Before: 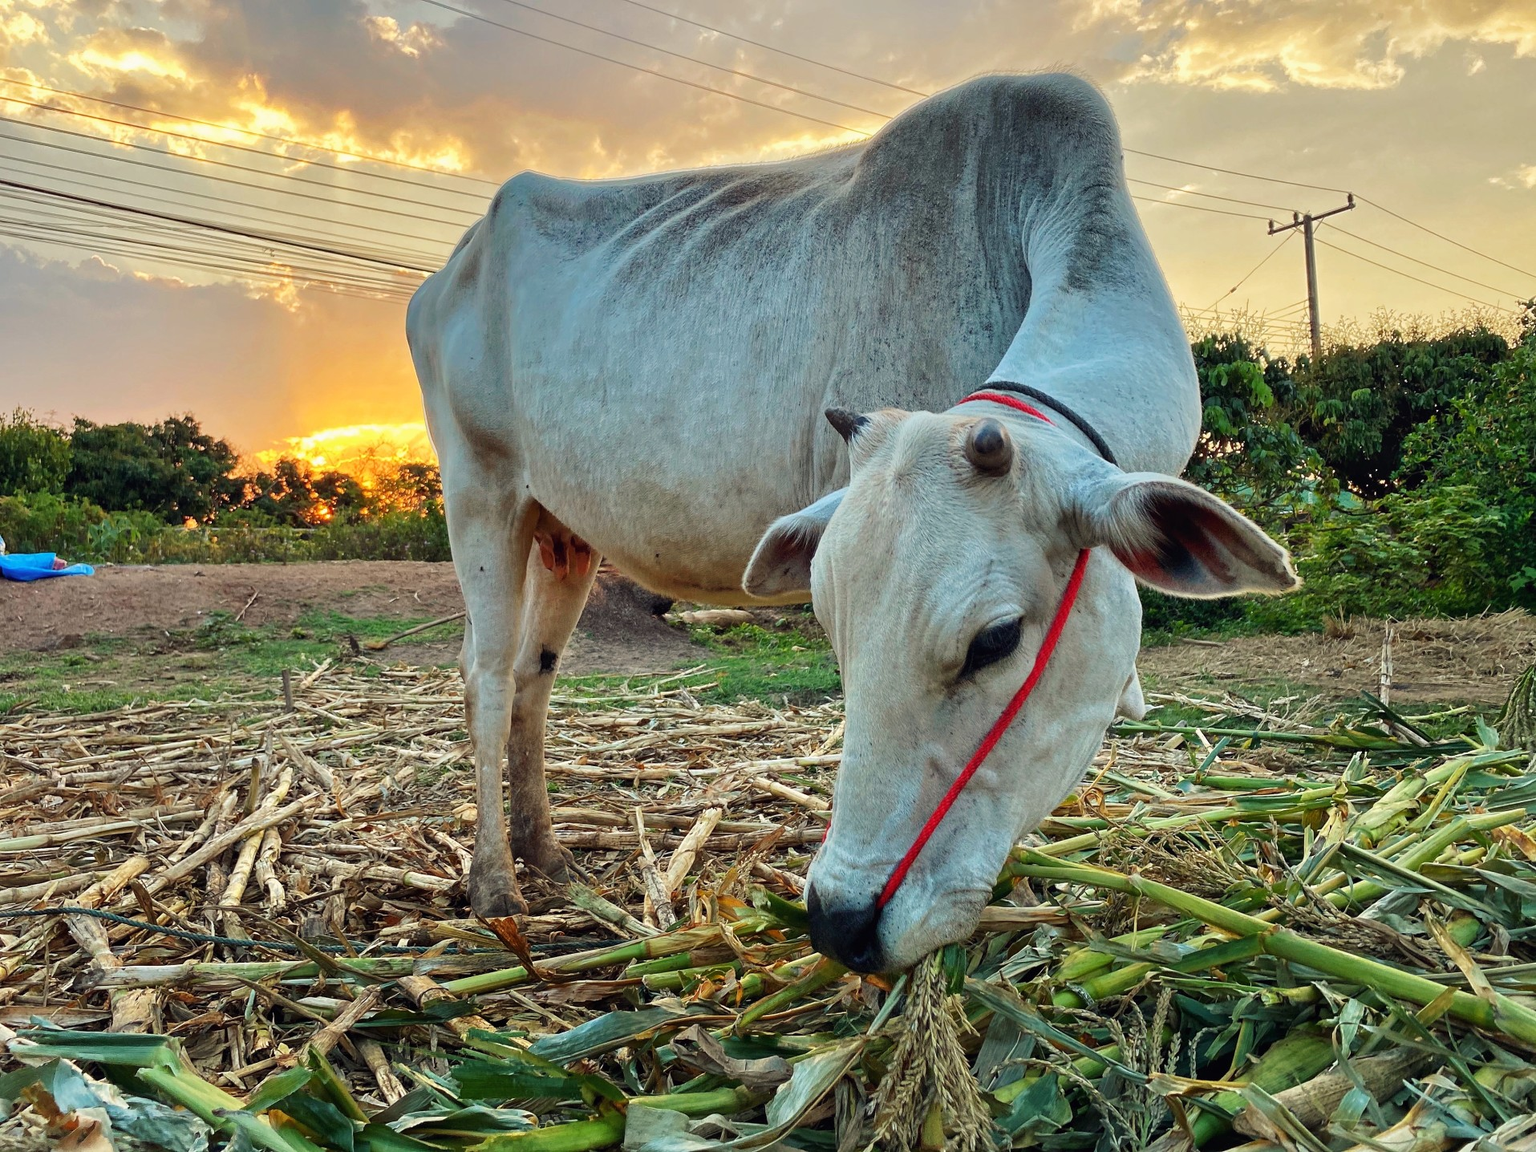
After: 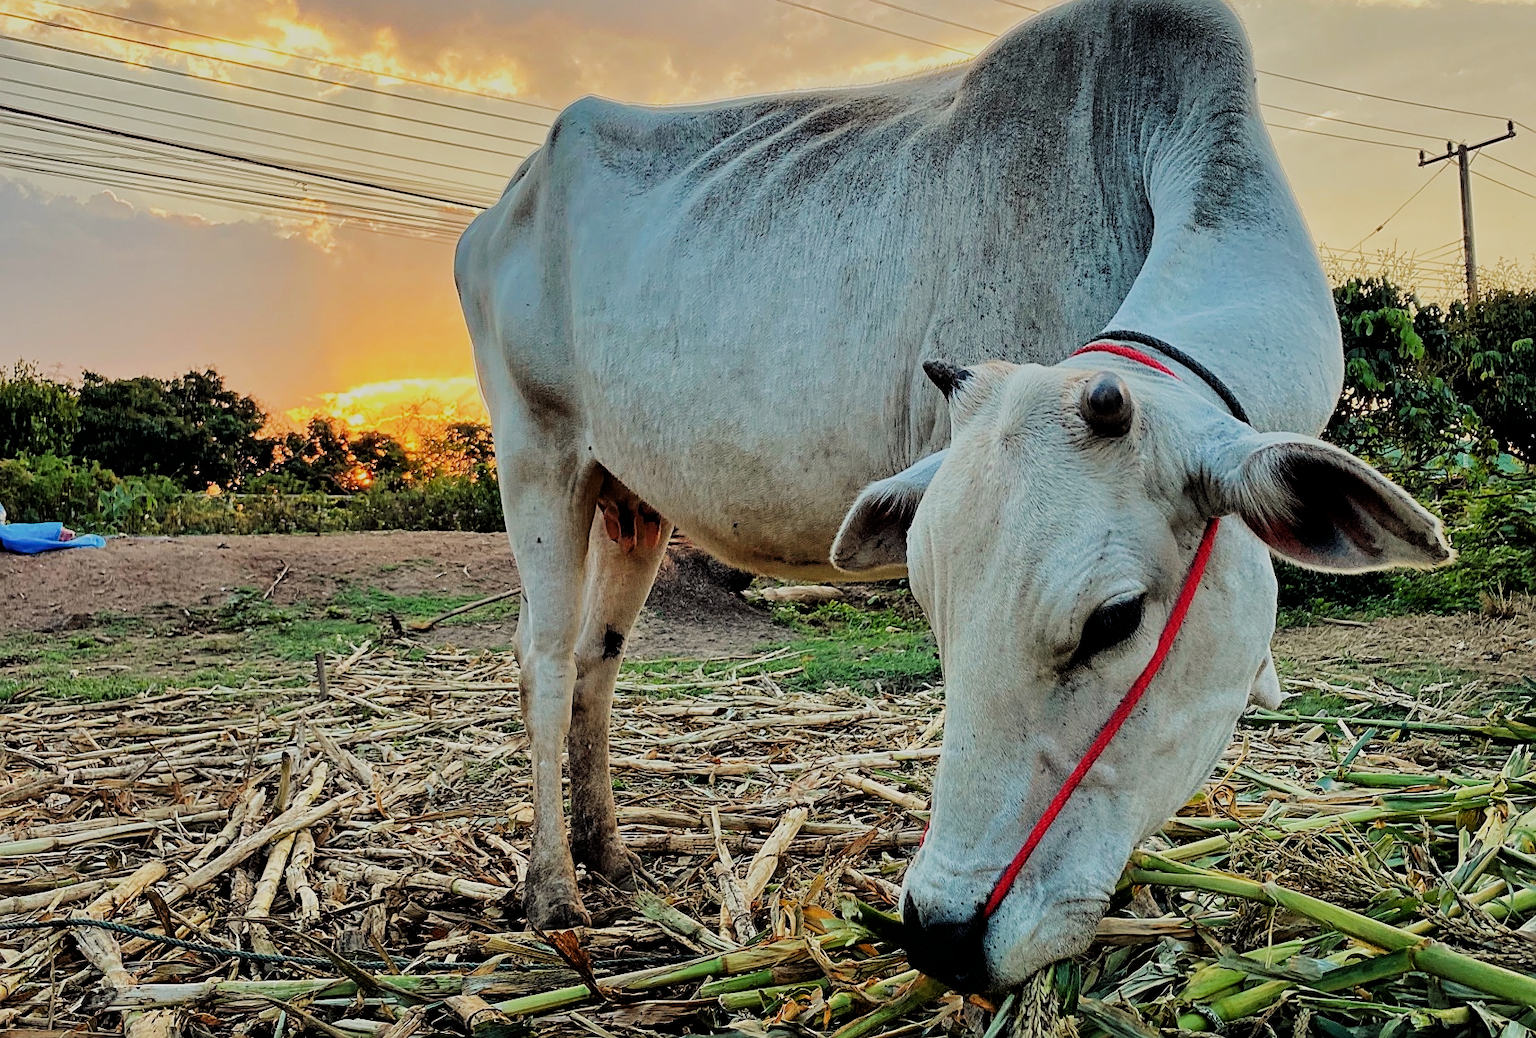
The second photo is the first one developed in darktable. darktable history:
filmic rgb: black relative exposure -4.24 EV, white relative exposure 5.14 EV, threshold 2.98 EV, hardness 2.15, contrast 1.158, enable highlight reconstruction true
sharpen: on, module defaults
crop: top 7.466%, right 9.915%, bottom 11.908%
